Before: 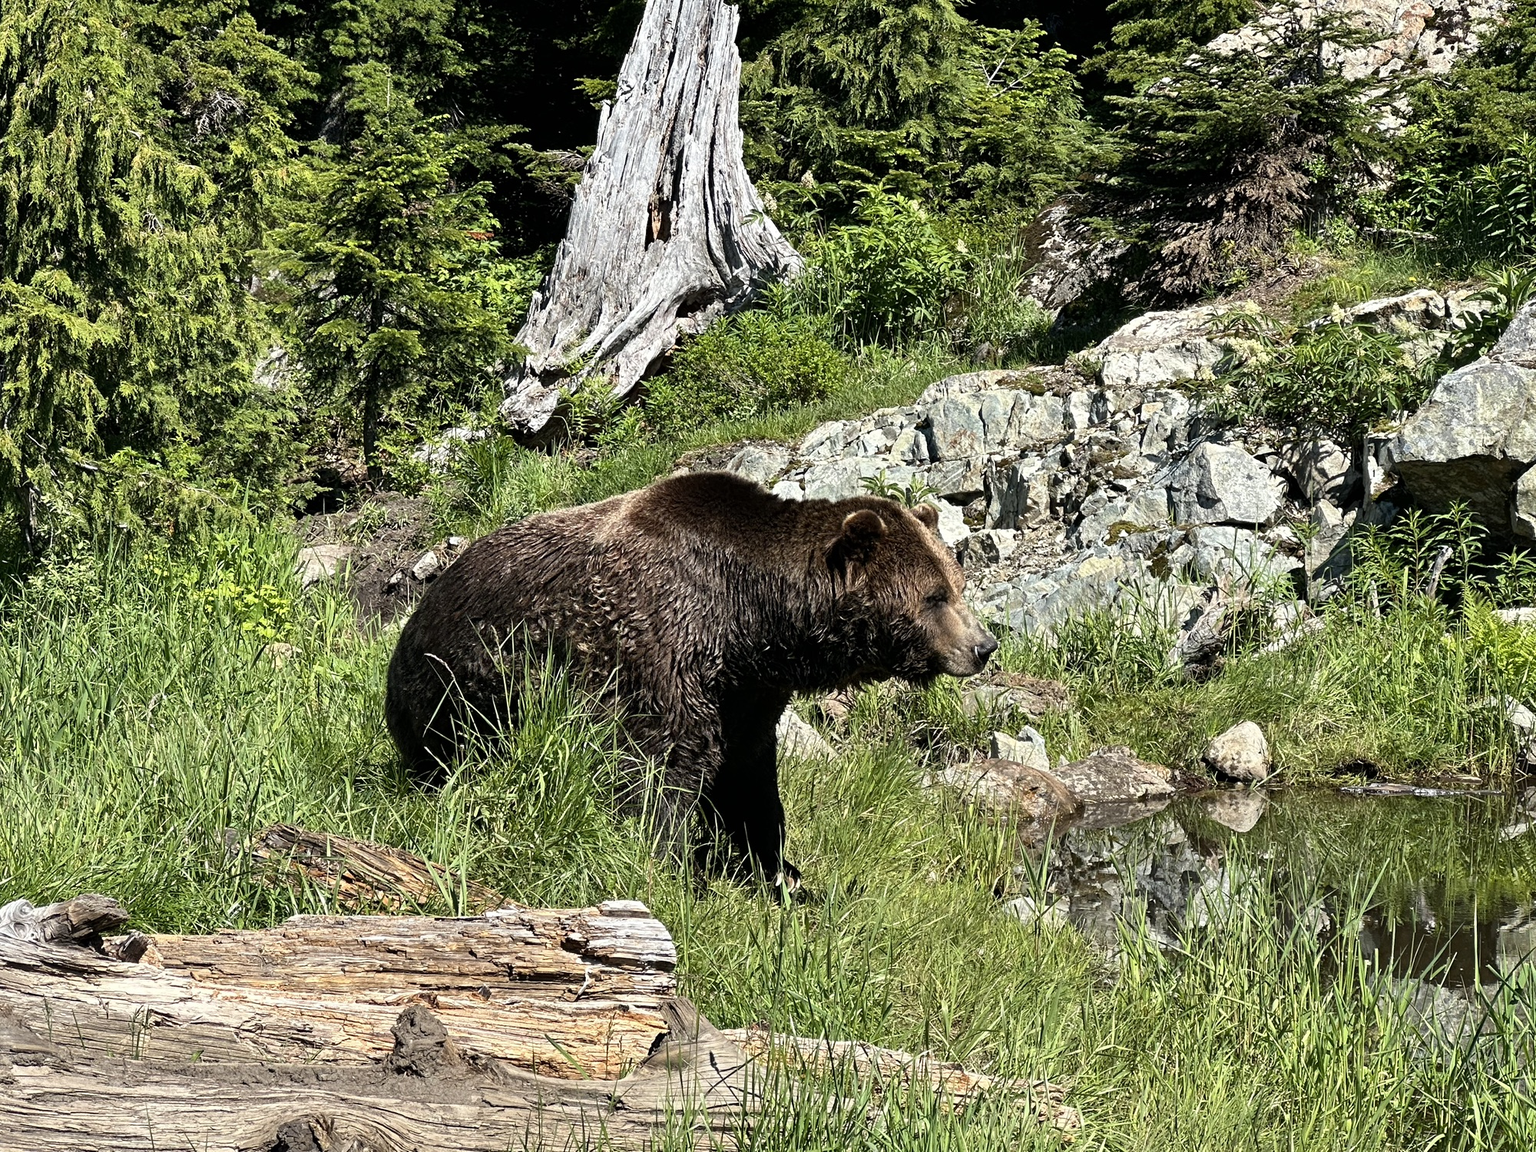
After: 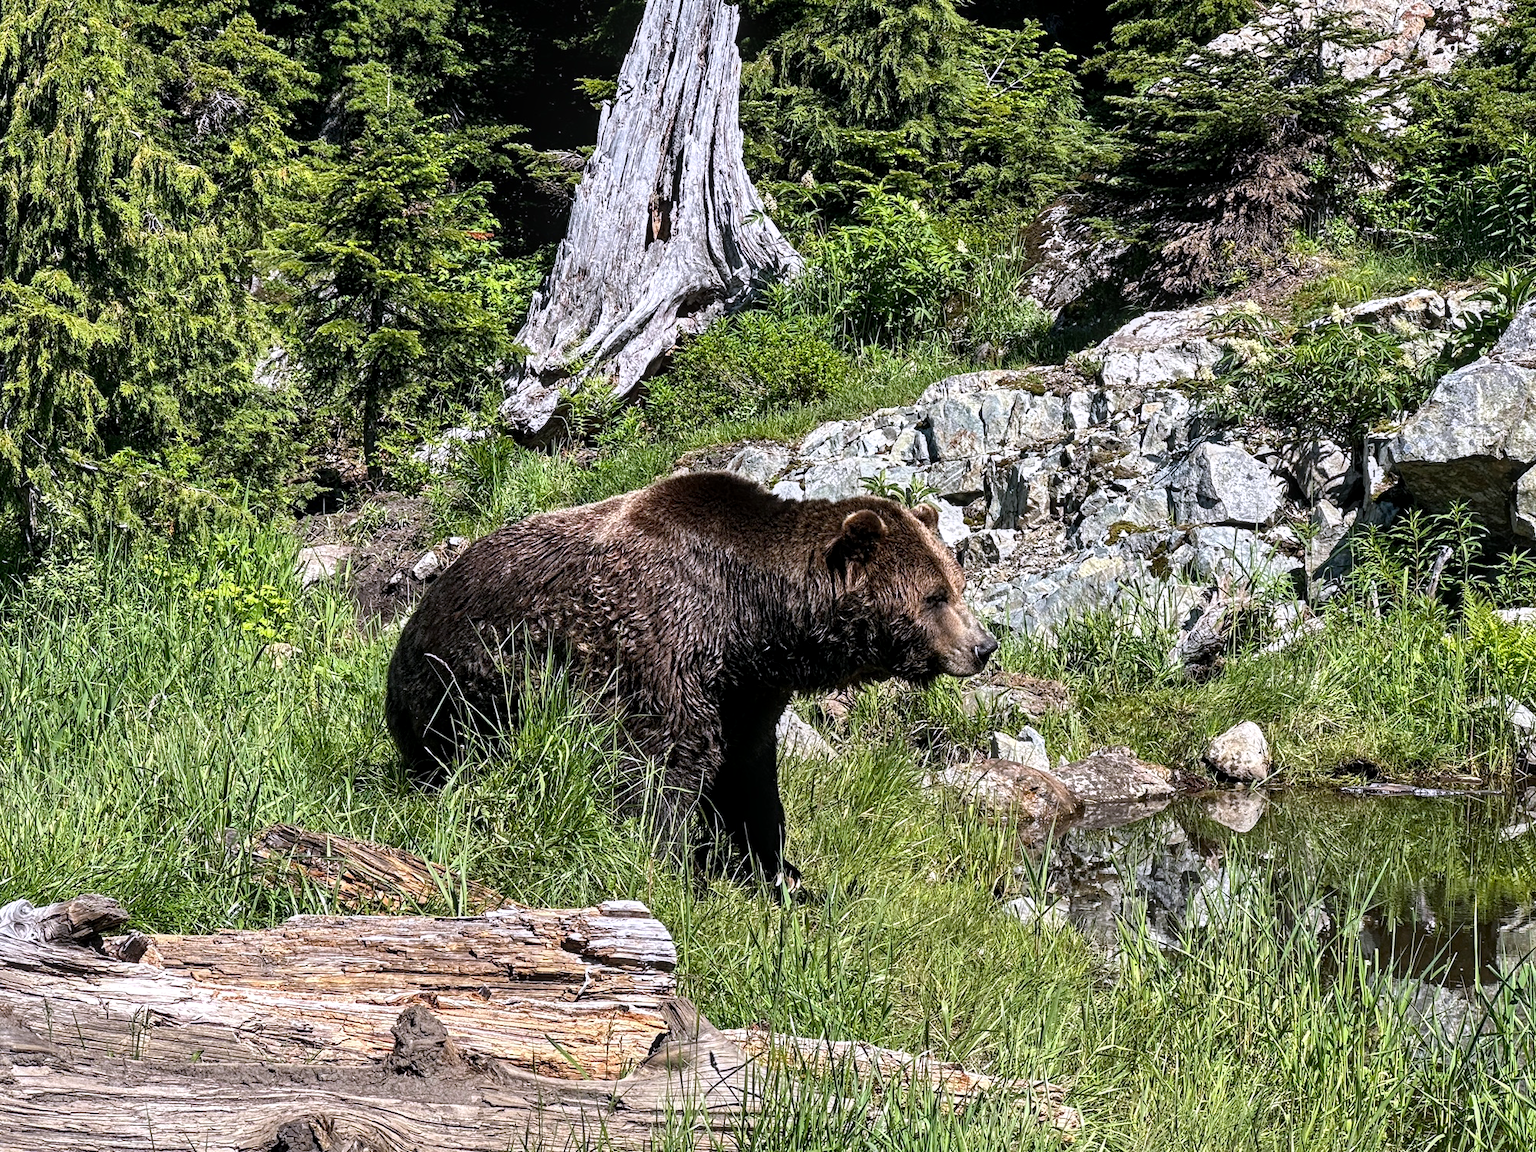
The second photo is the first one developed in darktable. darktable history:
white balance: red 1.004, blue 1.096
exposure: compensate exposure bias true, compensate highlight preservation false
local contrast: detail 130%
